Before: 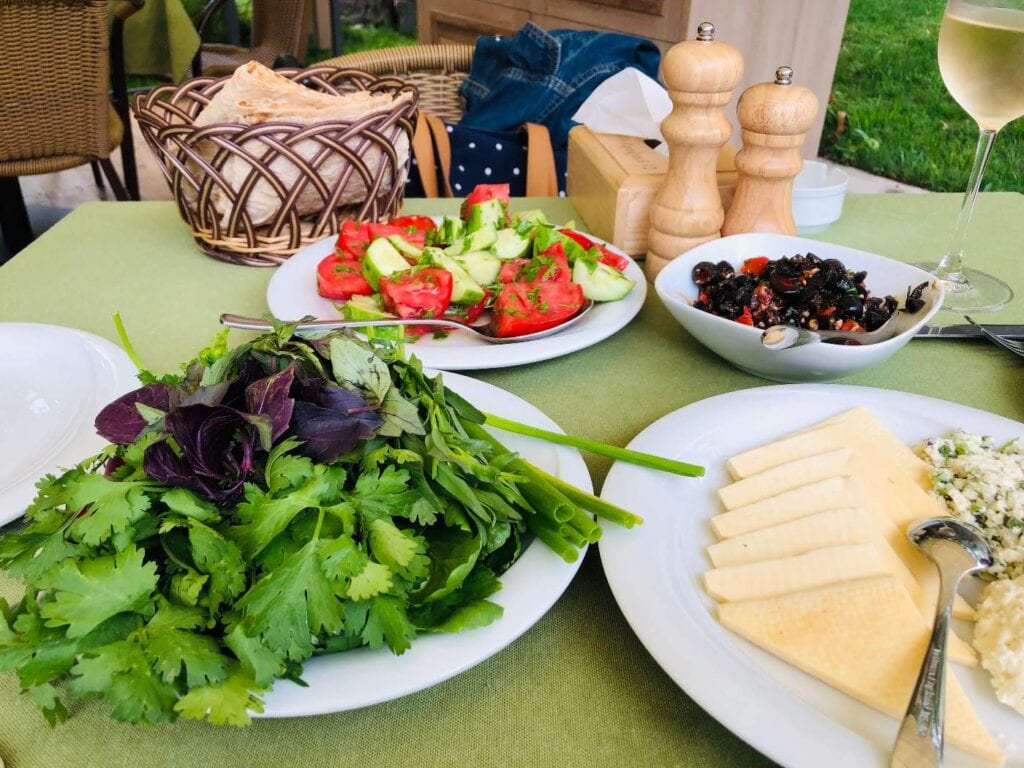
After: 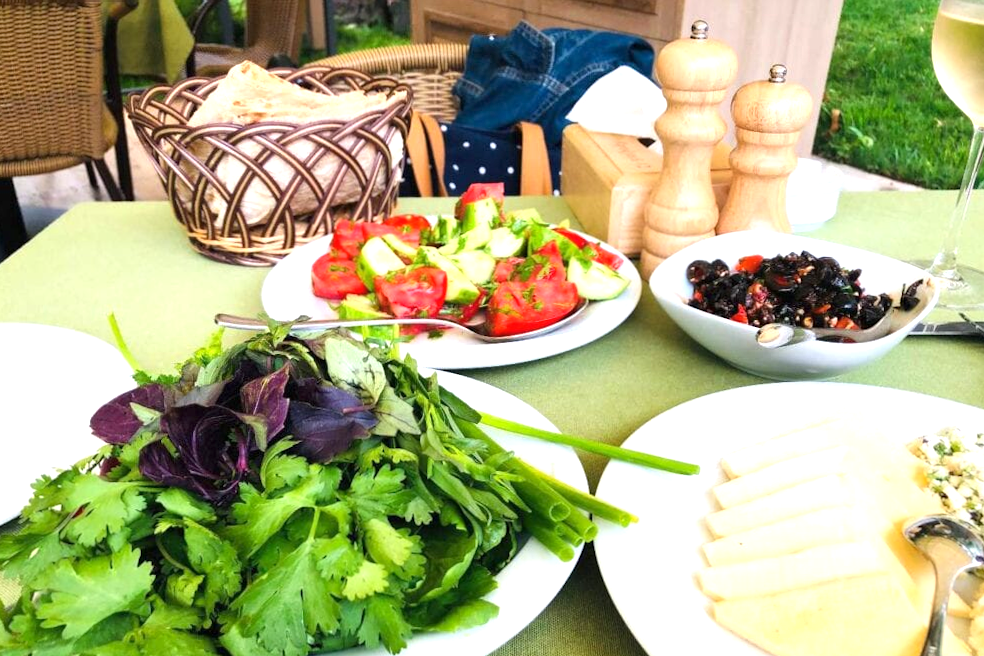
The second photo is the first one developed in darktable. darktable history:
crop and rotate: angle 0.2°, left 0.275%, right 3.127%, bottom 14.18%
exposure: exposure 0.781 EV, compensate highlight preservation false
color balance rgb: global vibrance 6.81%, saturation formula JzAzBz (2021)
